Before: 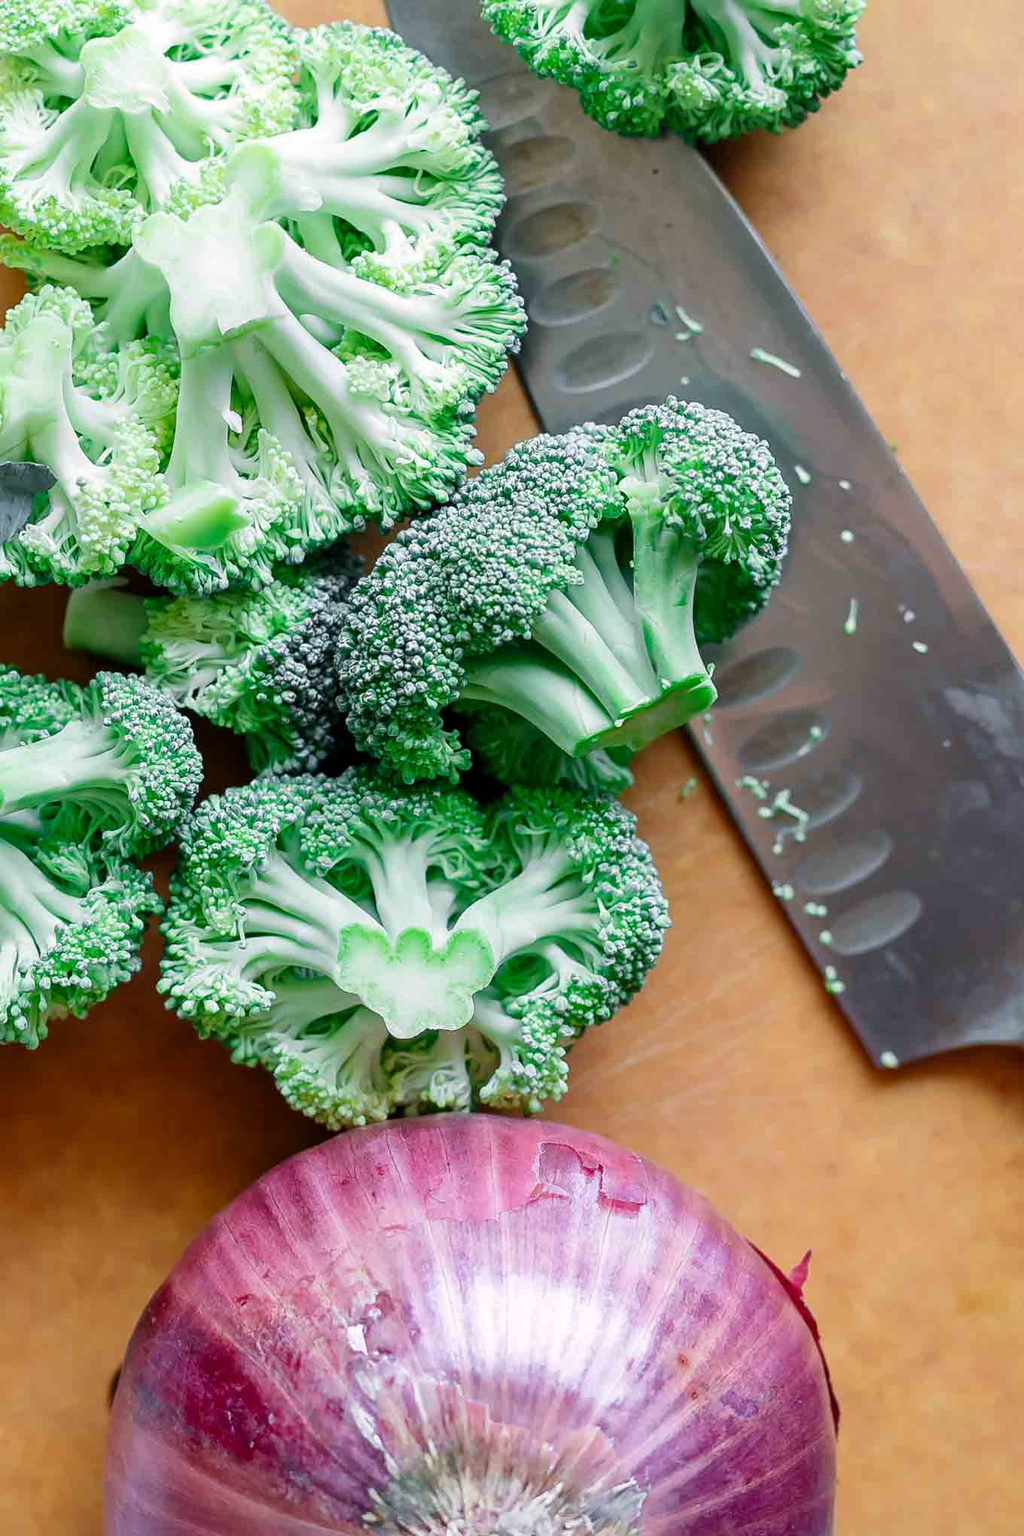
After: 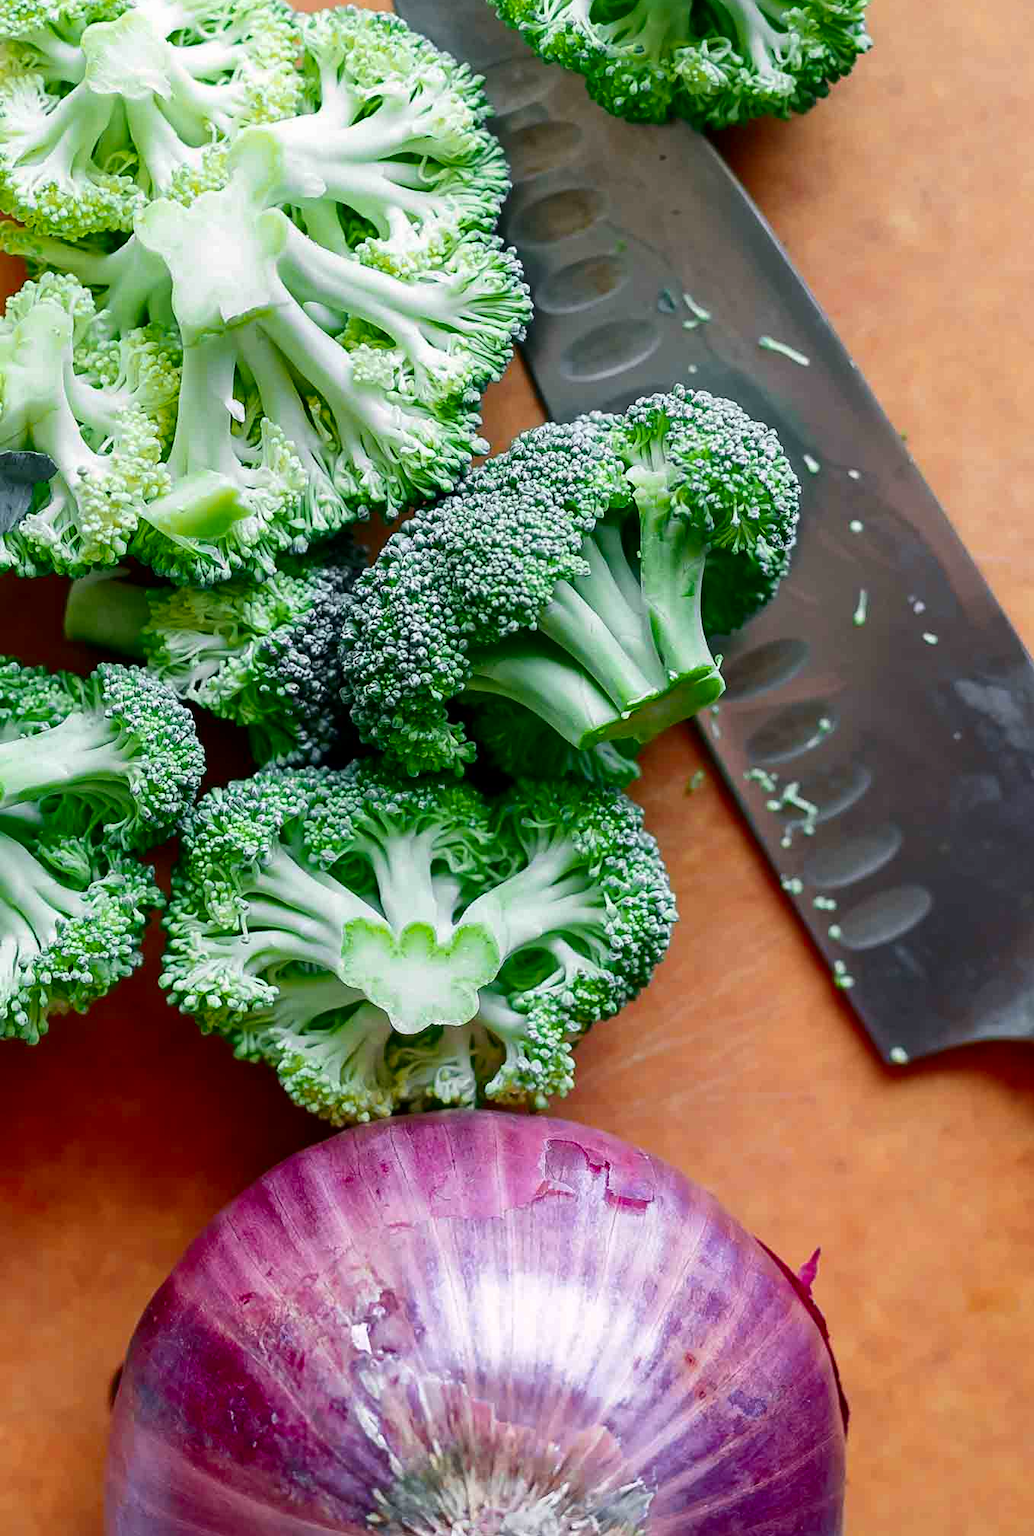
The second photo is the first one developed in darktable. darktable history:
color zones: curves: ch1 [(0.235, 0.558) (0.75, 0.5)]; ch2 [(0.25, 0.462) (0.749, 0.457)], mix 25.94%
crop: top 1.049%, right 0.001%
contrast brightness saturation: contrast 0.07, brightness -0.13, saturation 0.06
